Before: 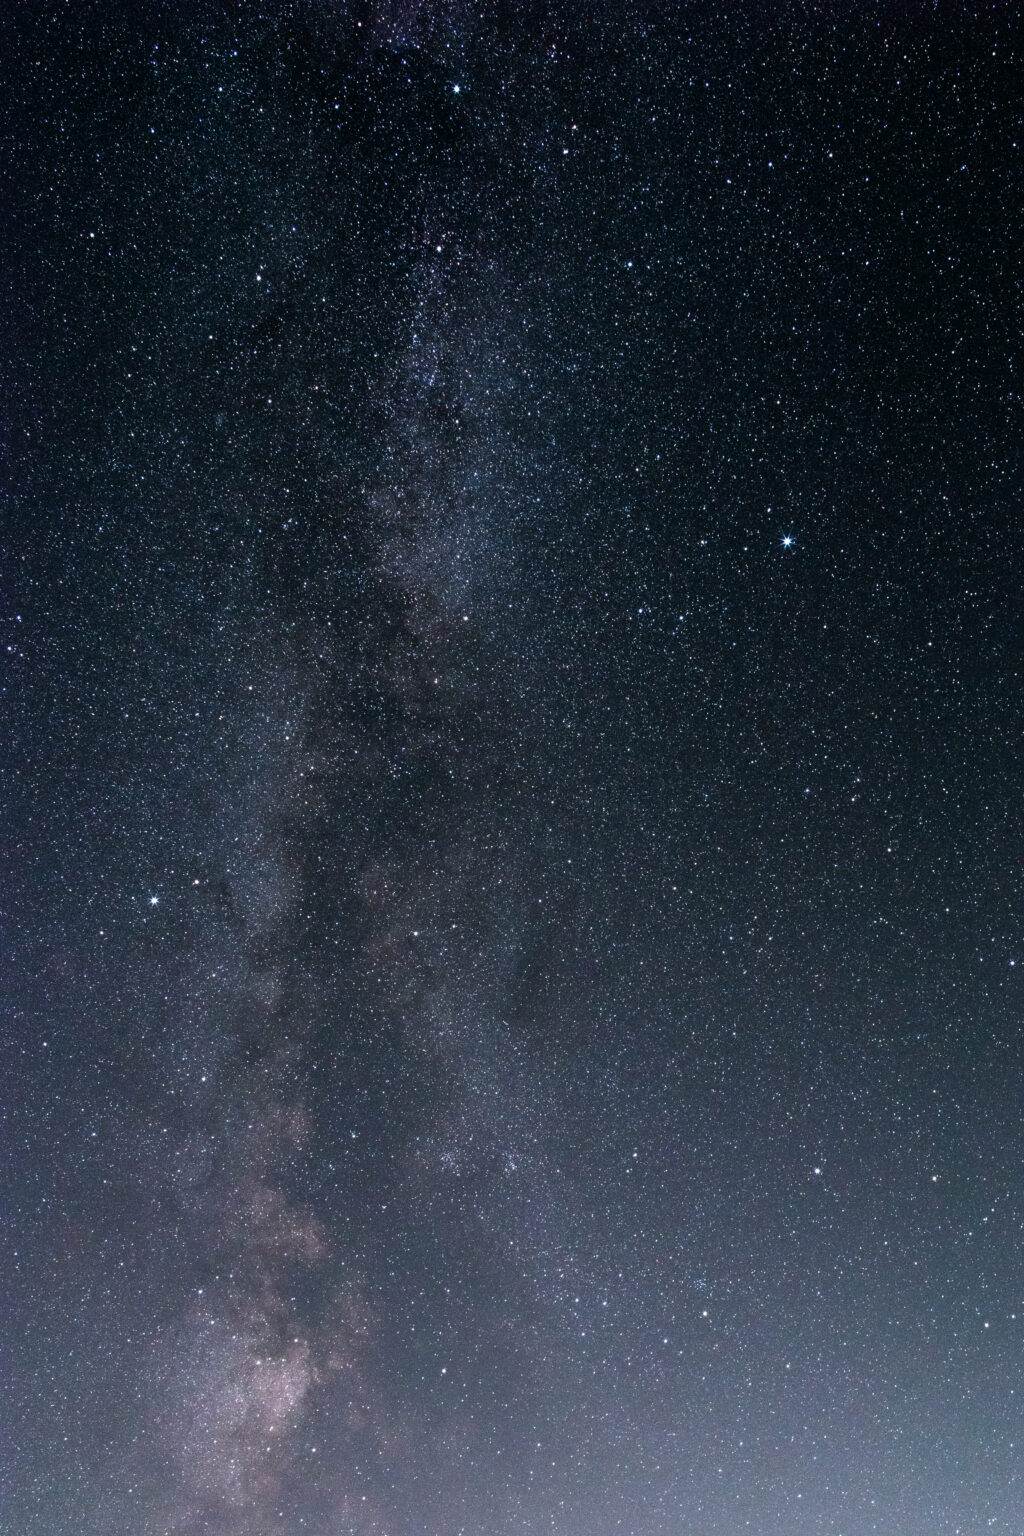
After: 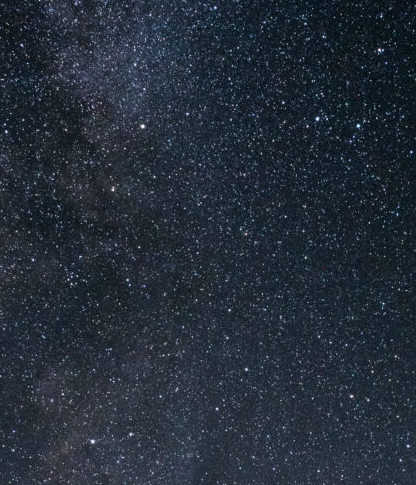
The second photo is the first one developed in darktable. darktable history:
crop: left 31.623%, top 32.075%, right 27.728%, bottom 36.328%
